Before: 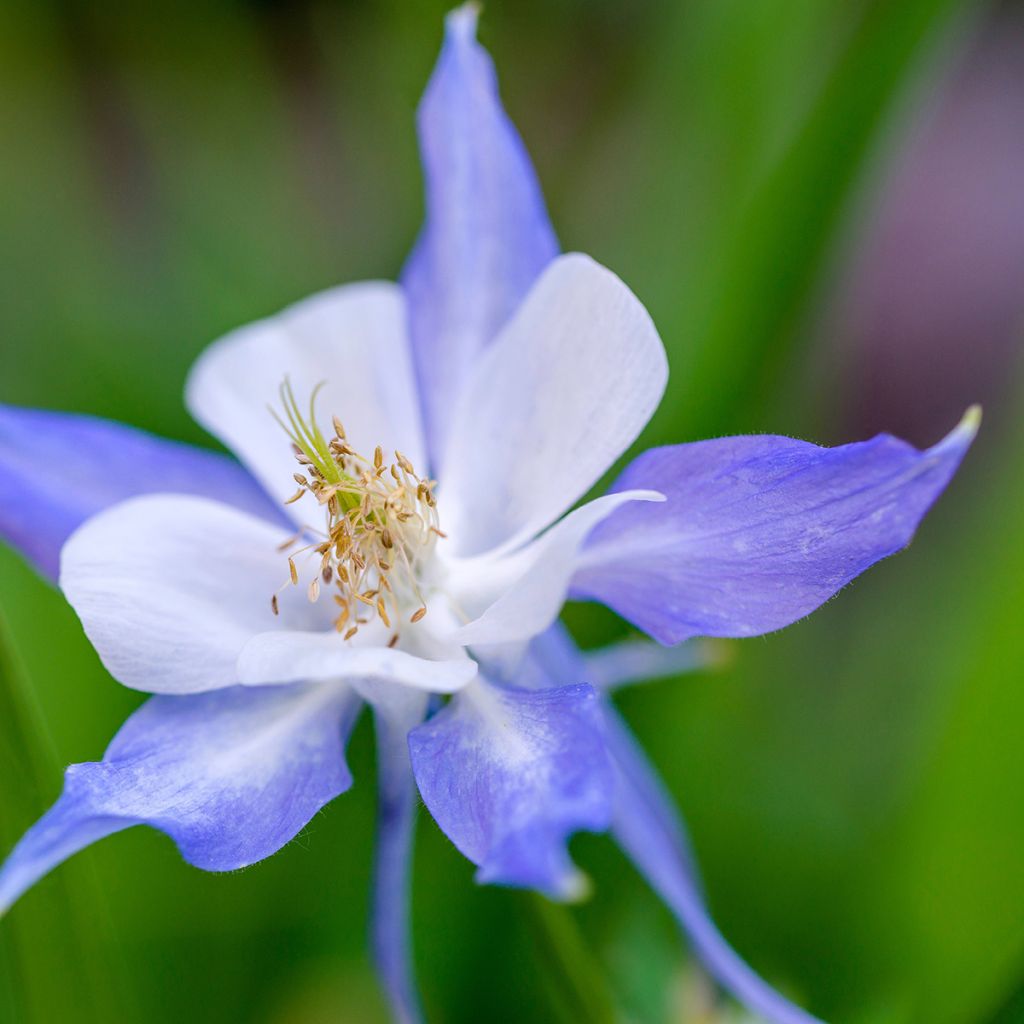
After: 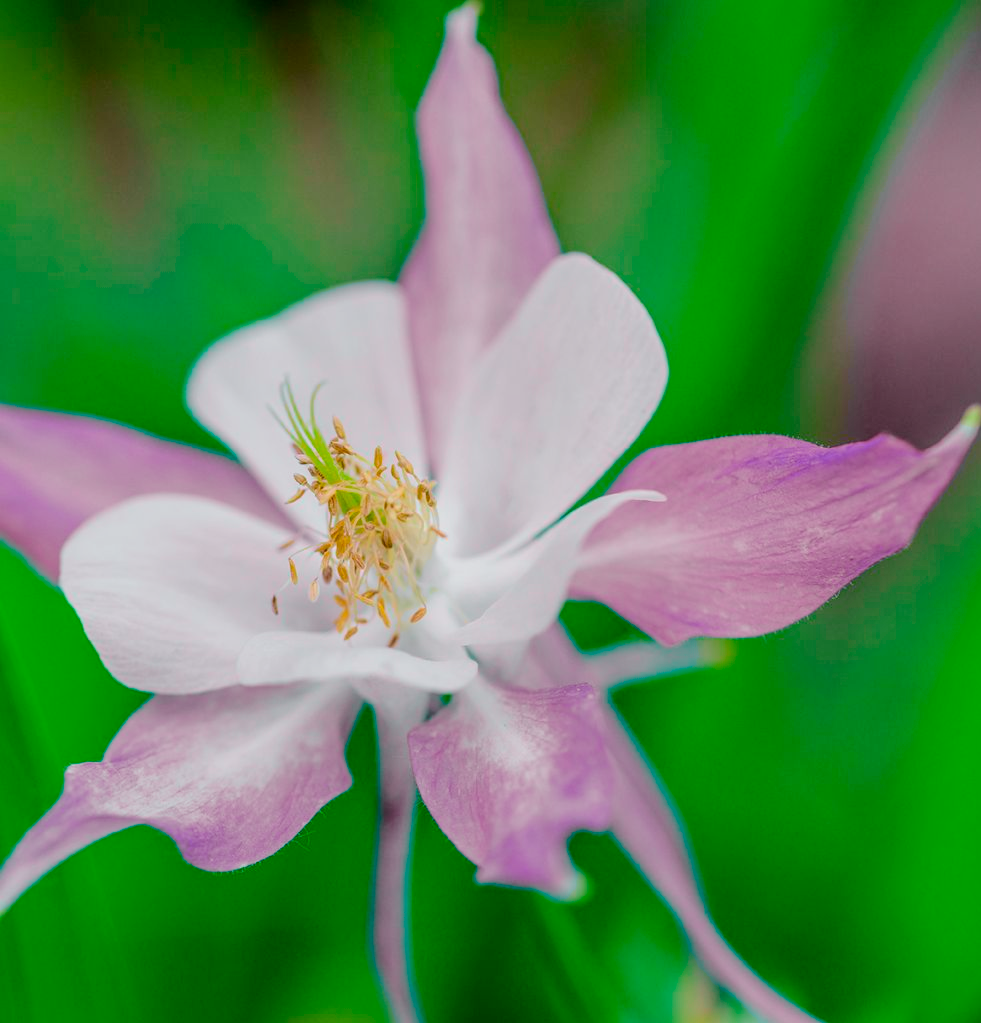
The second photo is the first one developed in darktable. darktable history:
local contrast: detail 110%
crop: right 4.126%, bottom 0.031%
tone curve: curves: ch0 [(0, 0) (0.402, 0.473) (0.673, 0.68) (0.899, 0.832) (0.999, 0.903)]; ch1 [(0, 0) (0.379, 0.262) (0.464, 0.425) (0.498, 0.49) (0.507, 0.5) (0.53, 0.532) (0.582, 0.583) (0.68, 0.672) (0.791, 0.748) (1, 0.896)]; ch2 [(0, 0) (0.199, 0.414) (0.438, 0.49) (0.496, 0.501) (0.515, 0.546) (0.577, 0.605) (0.632, 0.649) (0.717, 0.727) (0.845, 0.855) (0.998, 0.977)], color space Lab, independent channels, preserve colors none
color balance rgb: perceptual saturation grading › global saturation 20%, global vibrance 10%
